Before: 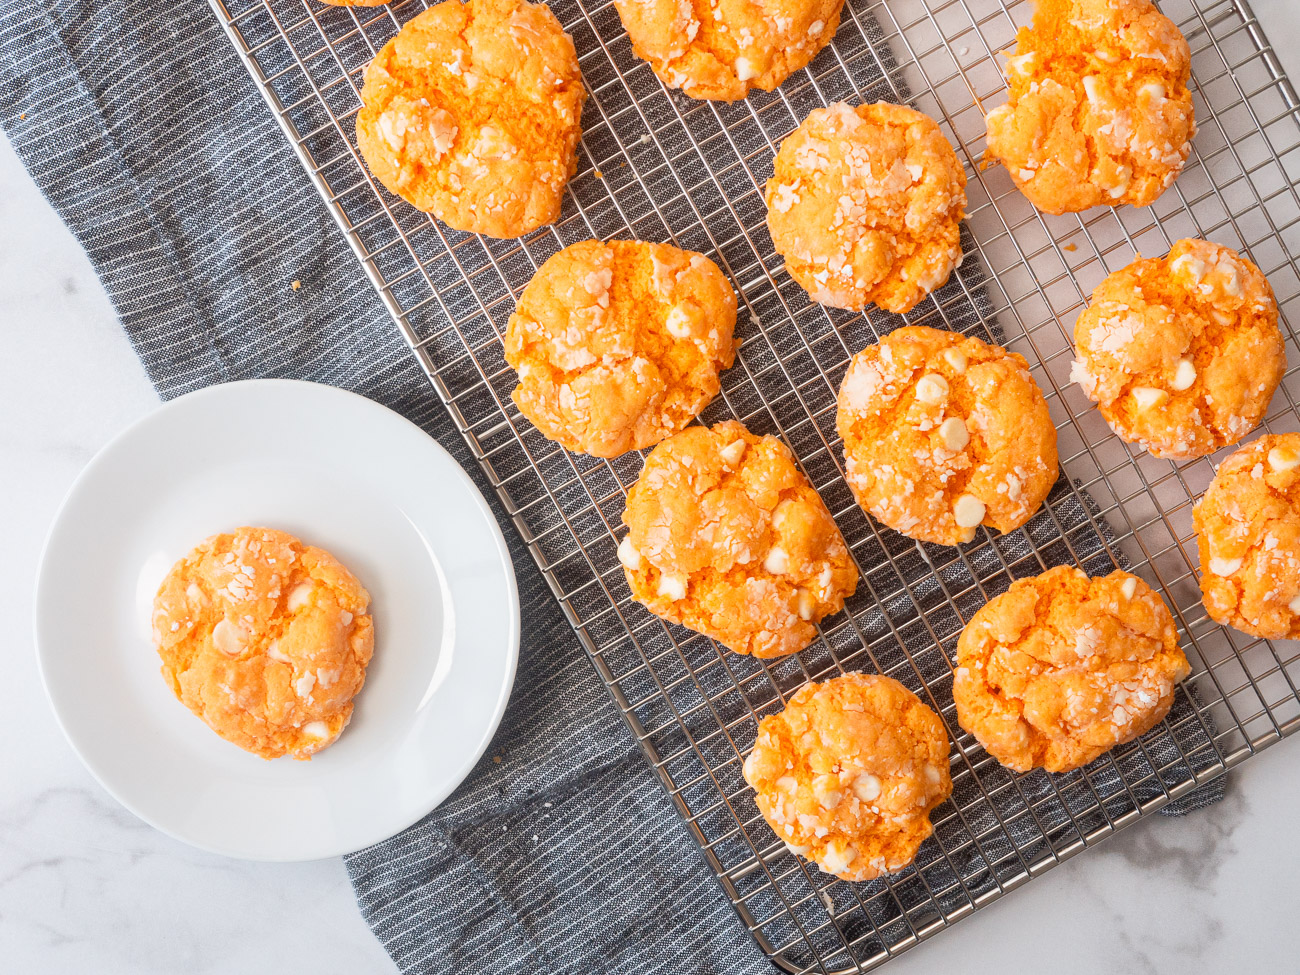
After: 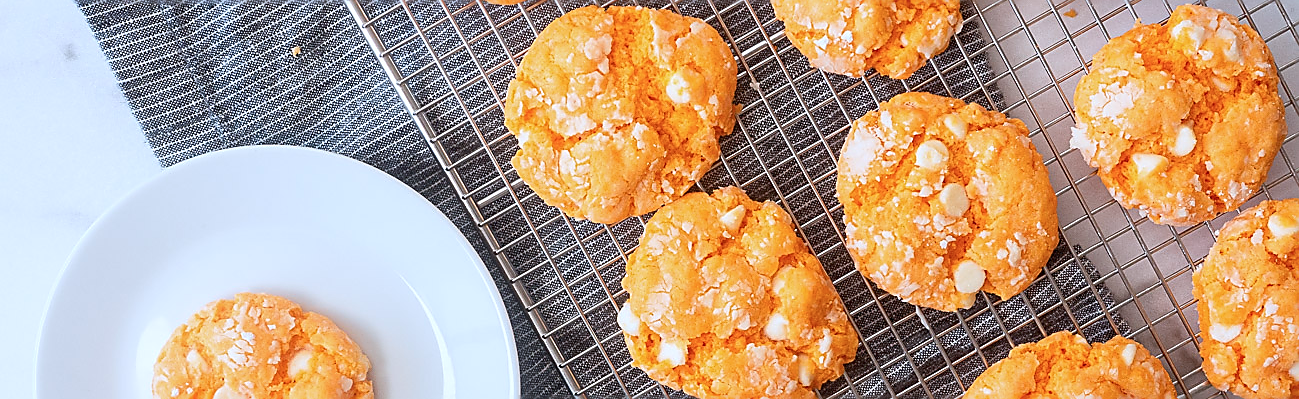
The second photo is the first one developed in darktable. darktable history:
crop and rotate: top 24.034%, bottom 34.964%
sharpen: radius 1.427, amount 1.25, threshold 0.663
color calibration: x 0.372, y 0.386, temperature 4286.15 K, clip negative RGB from gamut false
